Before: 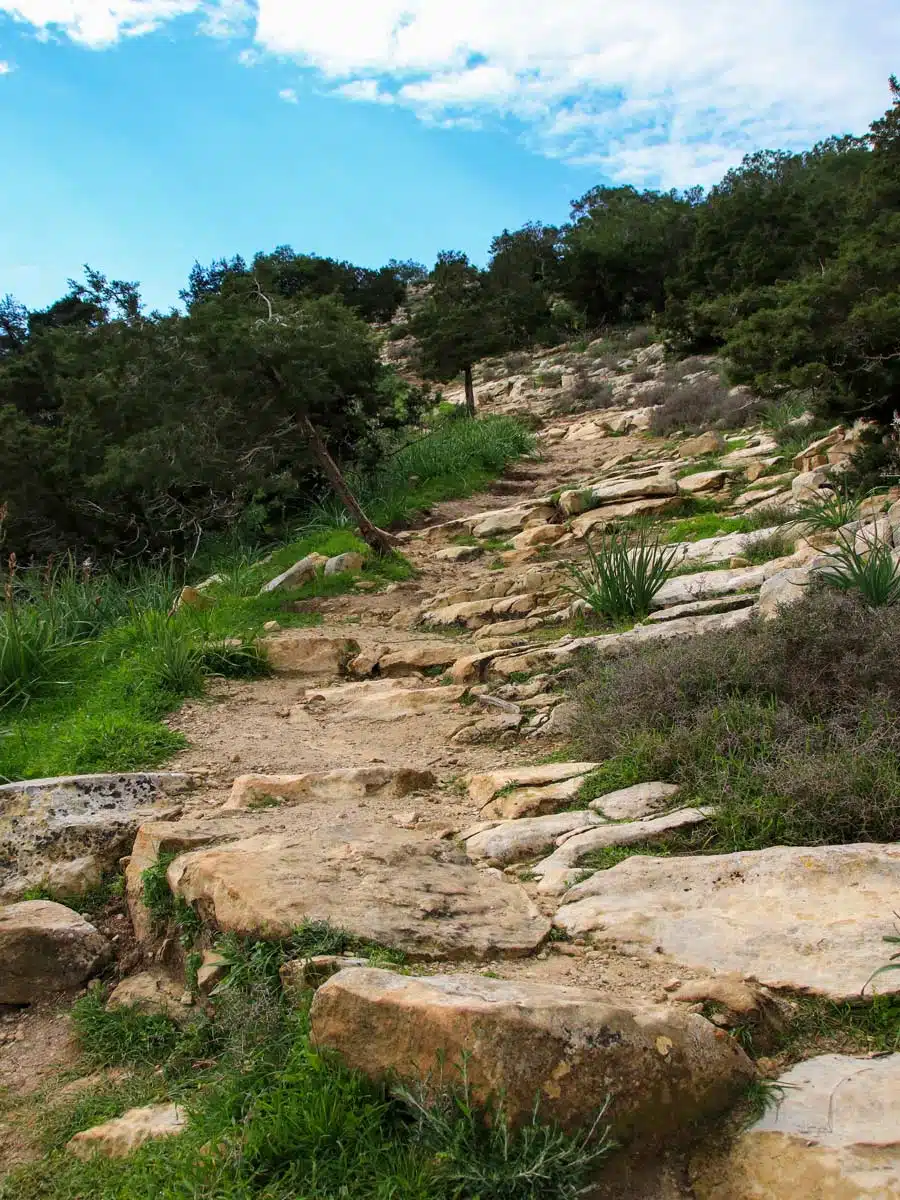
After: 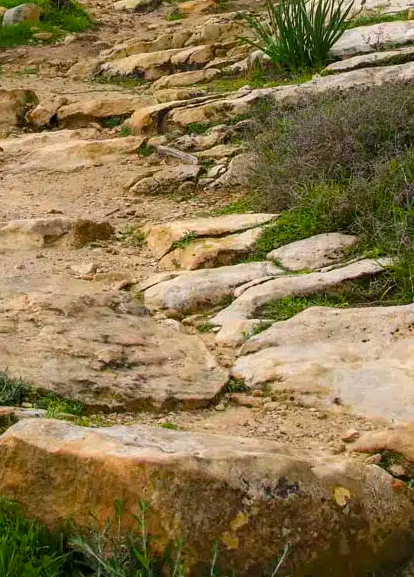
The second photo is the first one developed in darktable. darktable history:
color balance rgb: perceptual saturation grading › global saturation 30.858%
crop: left 35.787%, top 45.783%, right 18.149%, bottom 6.076%
